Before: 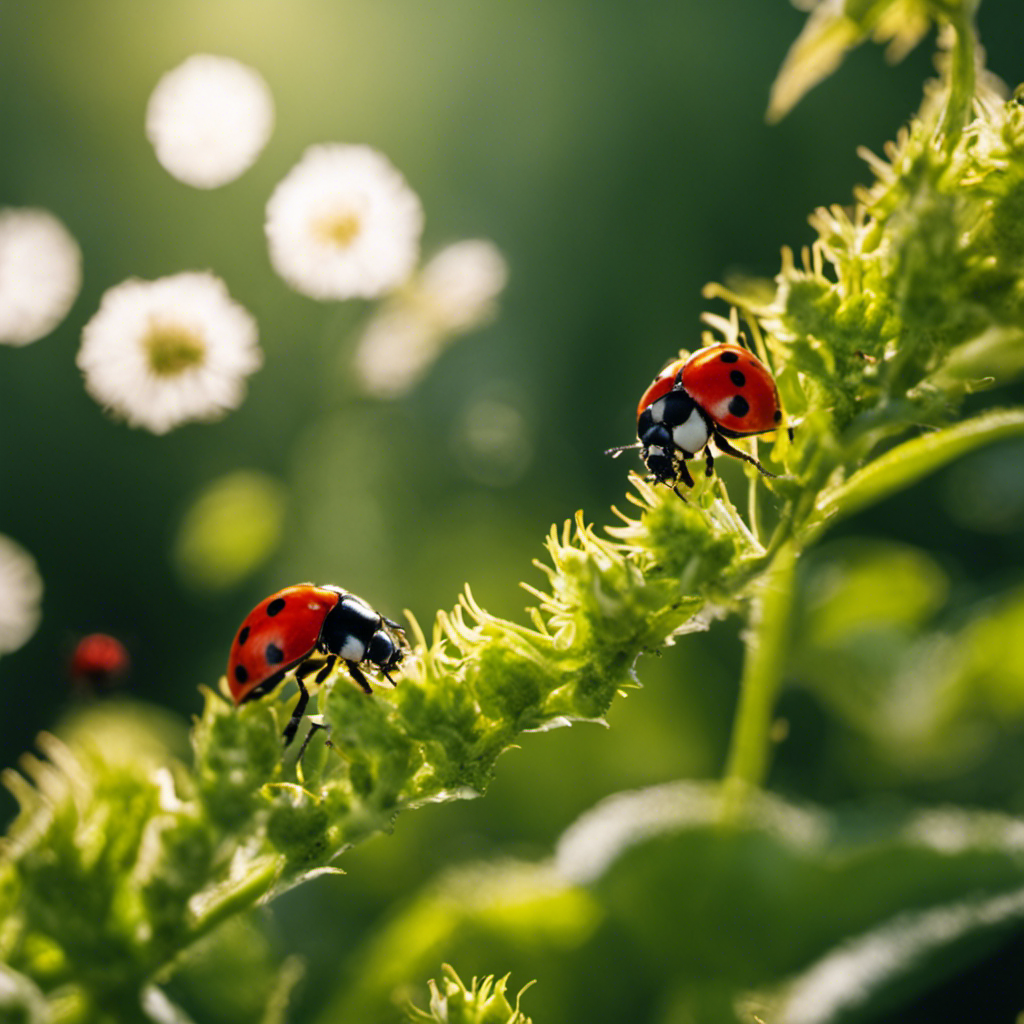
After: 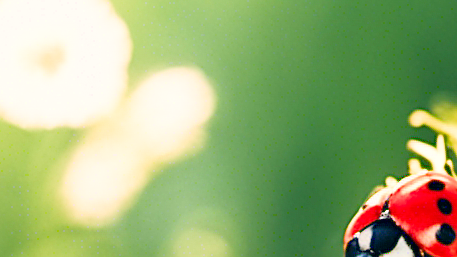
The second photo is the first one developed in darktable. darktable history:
crop: left 28.64%, top 16.832%, right 26.637%, bottom 58.055%
sharpen: on, module defaults
tone equalizer: -8 EV -1.08 EV, -7 EV -1.01 EV, -6 EV -0.867 EV, -5 EV -0.578 EV, -3 EV 0.578 EV, -2 EV 0.867 EV, -1 EV 1.01 EV, +0 EV 1.08 EV, edges refinement/feathering 500, mask exposure compensation -1.57 EV, preserve details no
filmic rgb: middle gray luminance 2.5%, black relative exposure -10 EV, white relative exposure 7 EV, threshold 6 EV, dynamic range scaling 10%, target black luminance 0%, hardness 3.19, latitude 44.39%, contrast 0.682, highlights saturation mix 5%, shadows ↔ highlights balance 13.63%, add noise in highlights 0, color science v3 (2019), use custom middle-gray values true, iterations of high-quality reconstruction 0, contrast in highlights soft, enable highlight reconstruction true
contrast brightness saturation: saturation 0.18
color correction: highlights a* 5.38, highlights b* 5.3, shadows a* -4.26, shadows b* -5.11
